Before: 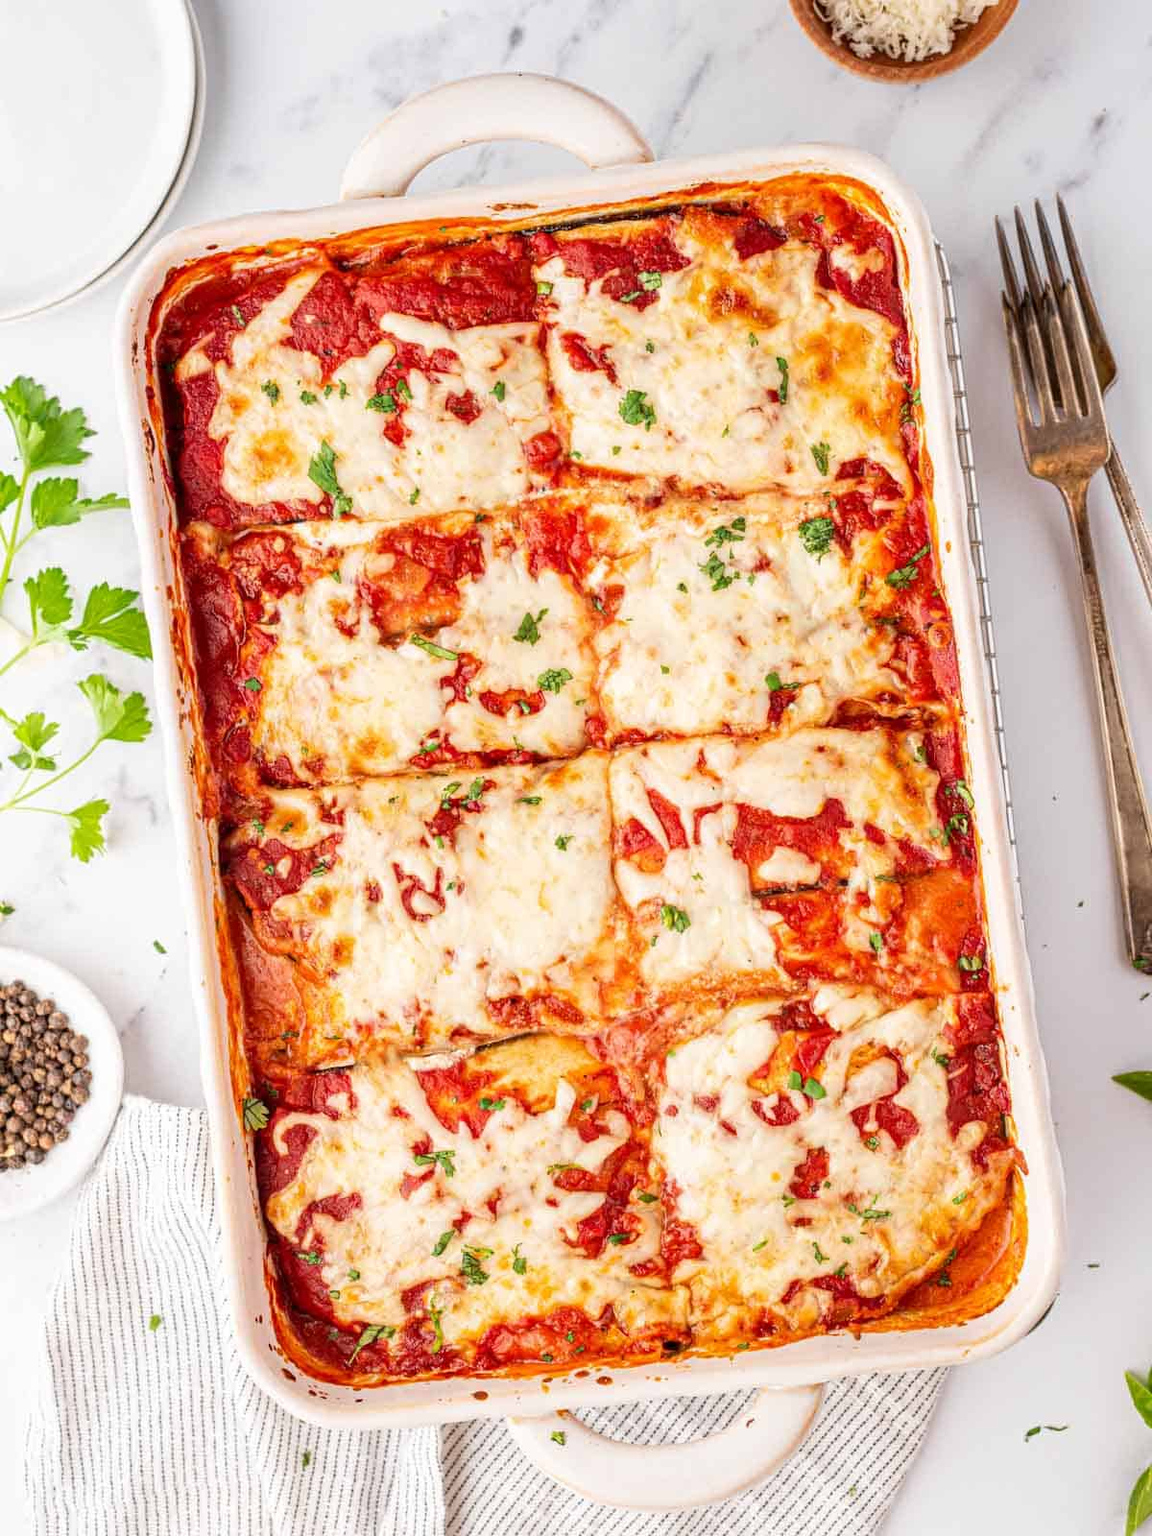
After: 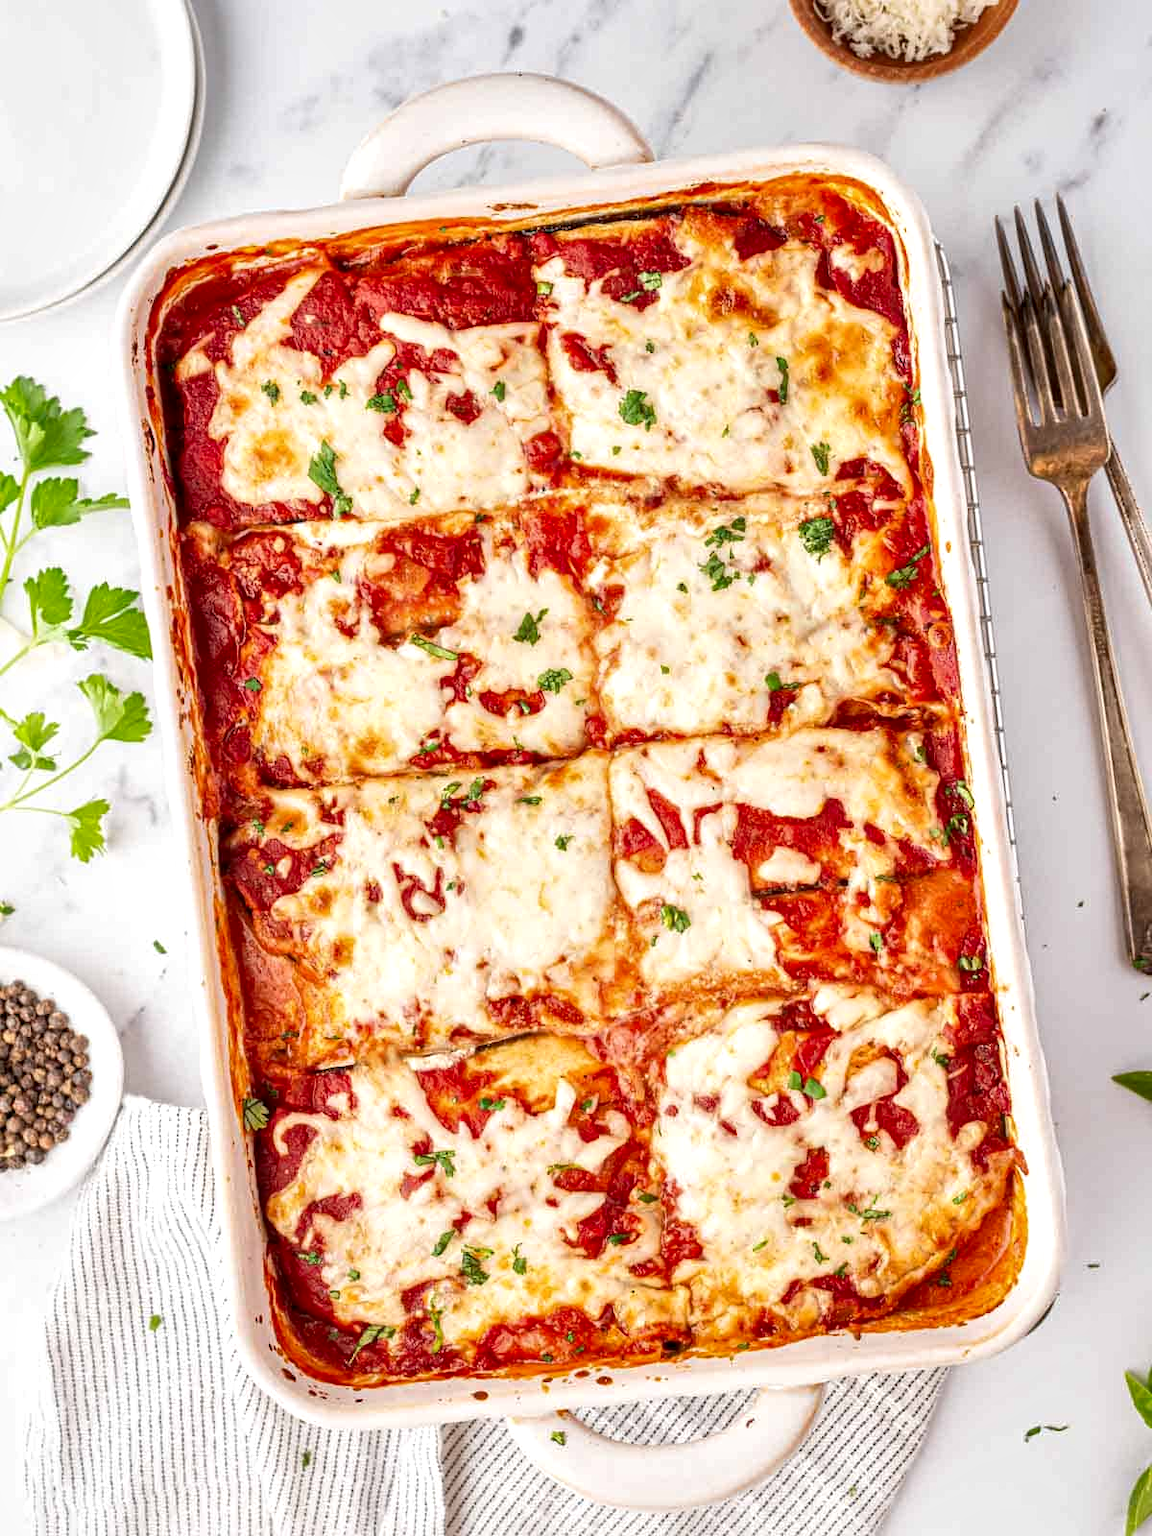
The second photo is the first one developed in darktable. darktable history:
local contrast: mode bilateral grid, contrast 24, coarseness 59, detail 152%, midtone range 0.2
